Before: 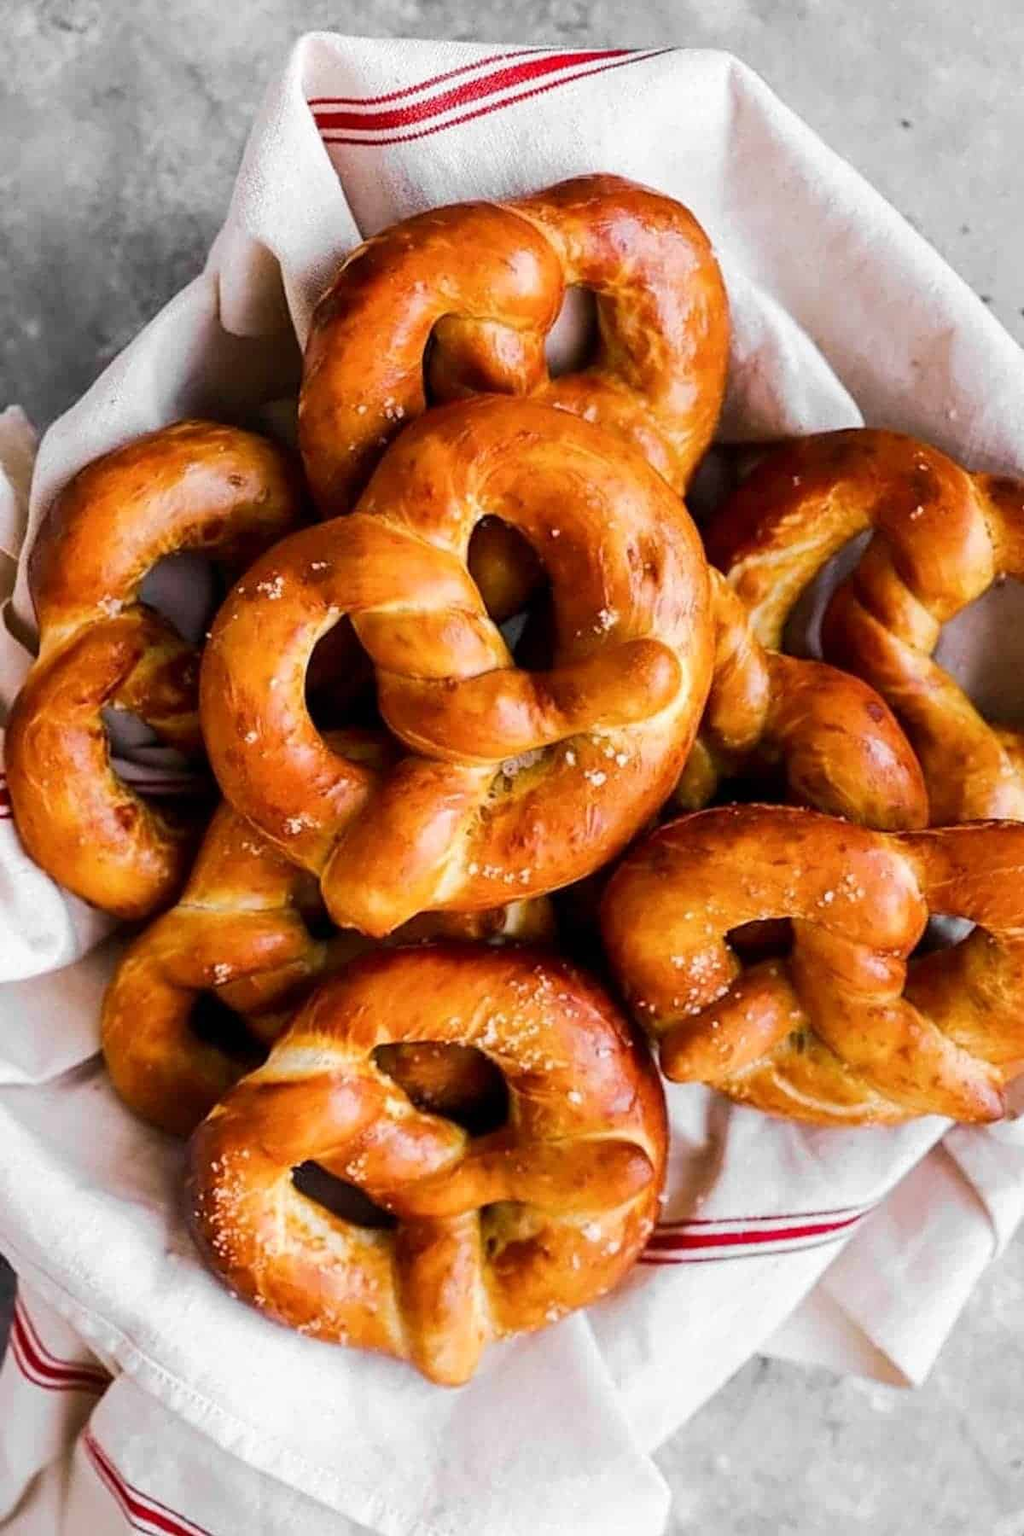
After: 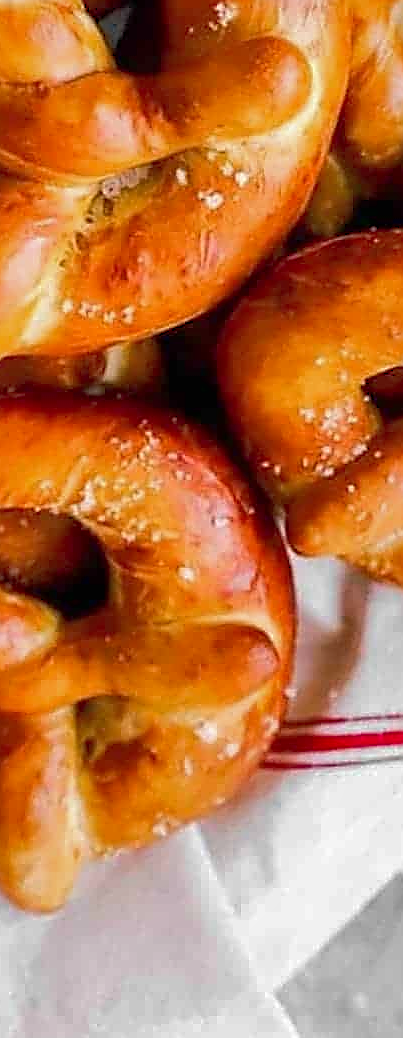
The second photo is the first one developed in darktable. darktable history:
color zones: curves: ch1 [(0.25, 0.5) (0.747, 0.71)]
tone equalizer: edges refinement/feathering 500, mask exposure compensation -1.57 EV, preserve details no
shadows and highlights: highlights color adjustment 0.279%
crop: left 40.603%, top 39.591%, right 25.743%, bottom 2.708%
sharpen: radius 1.373, amount 1.232, threshold 0.733
